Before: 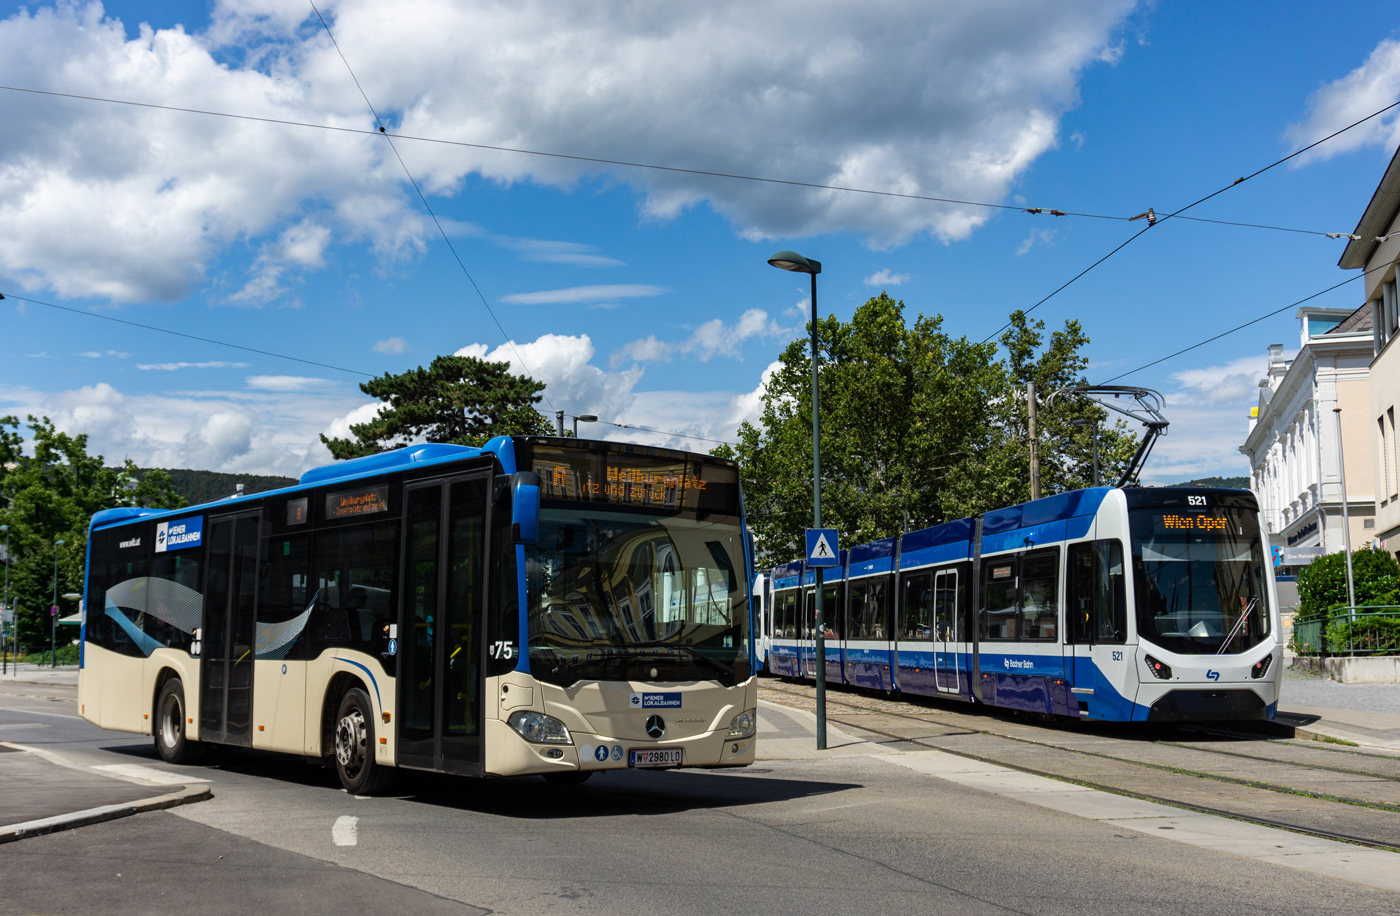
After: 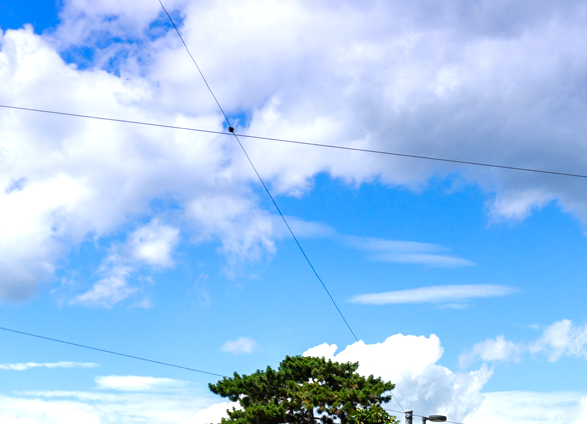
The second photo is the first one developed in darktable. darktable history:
exposure: black level correction 0.001, exposure 0.5 EV, compensate exposure bias true, compensate highlight preservation false
graduated density: hue 238.83°, saturation 50%
color balance rgb: perceptual saturation grading › global saturation 20%, perceptual saturation grading › highlights -50%, perceptual saturation grading › shadows 30%, perceptual brilliance grading › global brilliance 10%, perceptual brilliance grading › shadows 15%
crop and rotate: left 10.817%, top 0.062%, right 47.194%, bottom 53.626%
